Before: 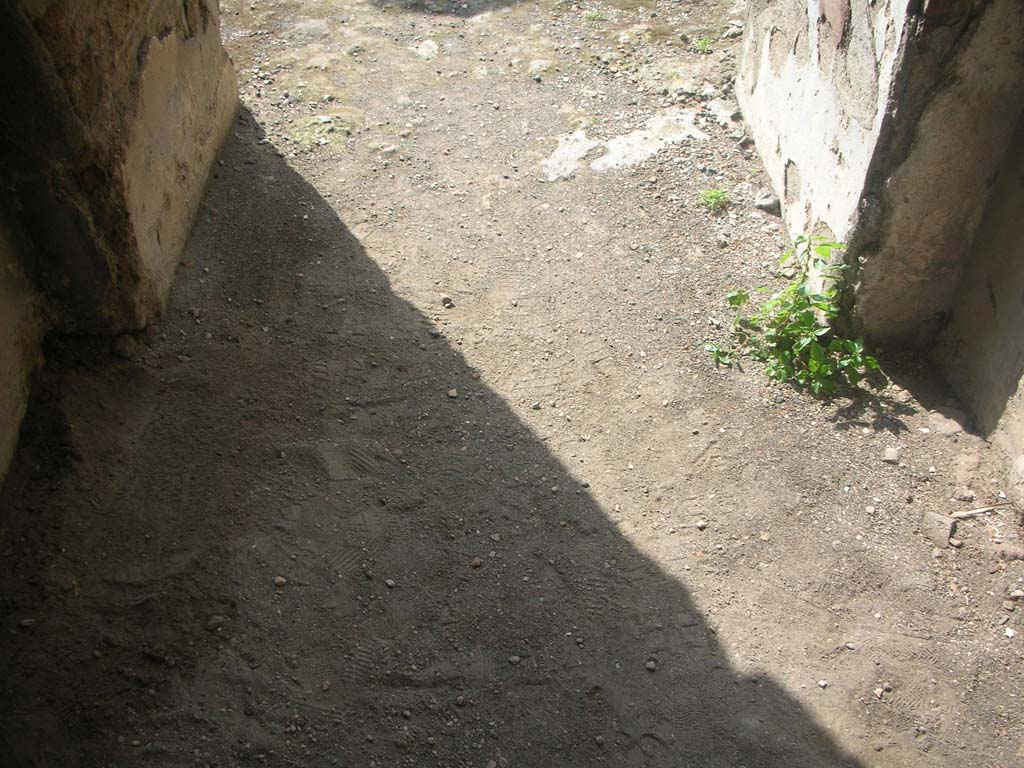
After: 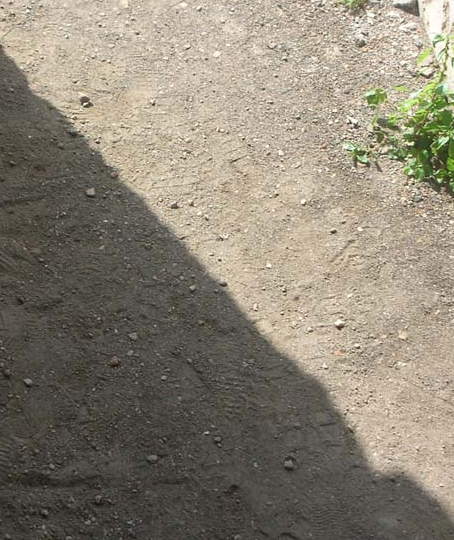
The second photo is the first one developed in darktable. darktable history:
crop: left 35.432%, top 26.233%, right 20.145%, bottom 3.432%
color zones: curves: ch0 [(0, 0.497) (0.143, 0.5) (0.286, 0.5) (0.429, 0.483) (0.571, 0.116) (0.714, -0.006) (0.857, 0.28) (1, 0.497)]
